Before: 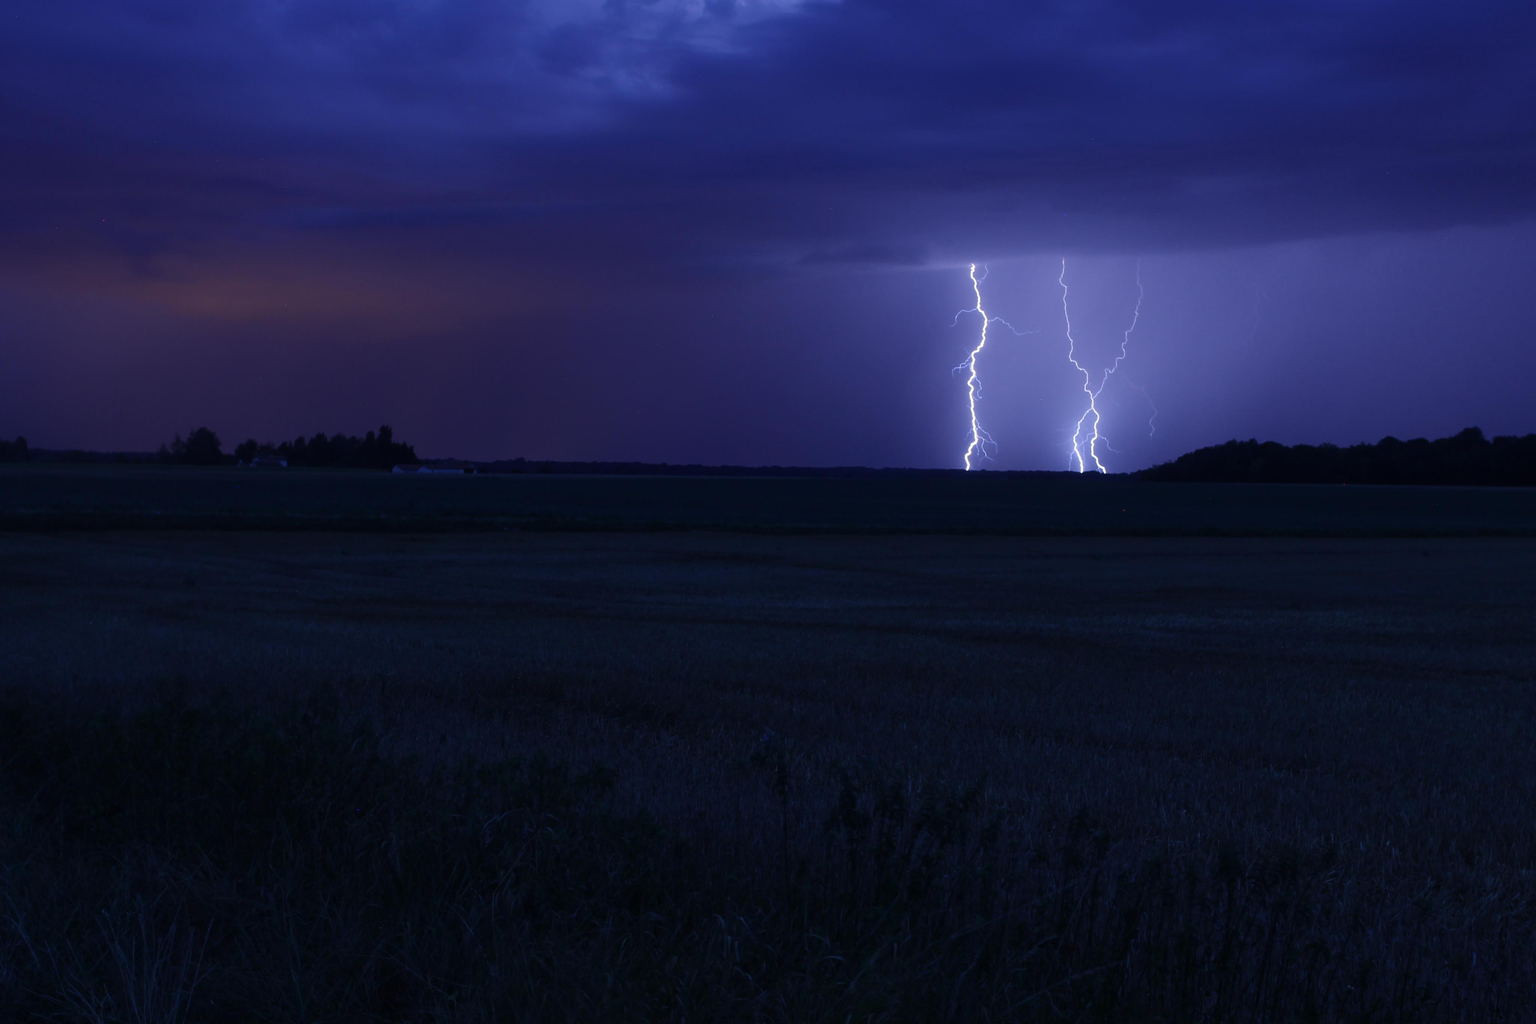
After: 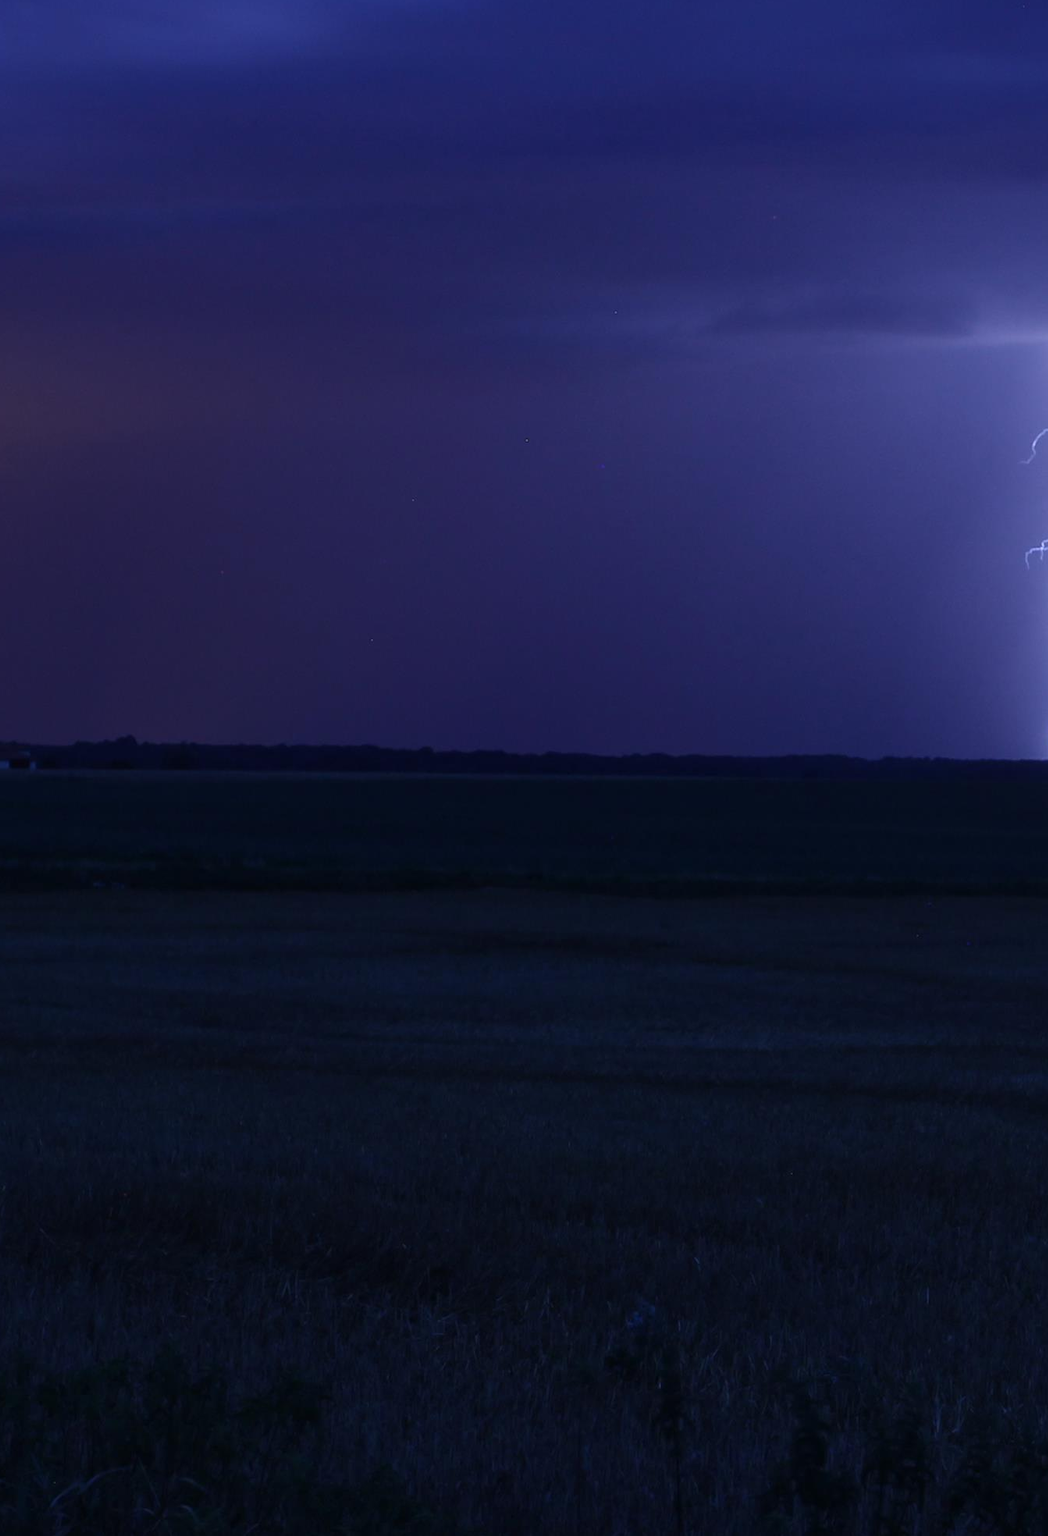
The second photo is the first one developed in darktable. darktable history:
crop and rotate: left 29.913%, top 10.179%, right 37.279%, bottom 17.714%
